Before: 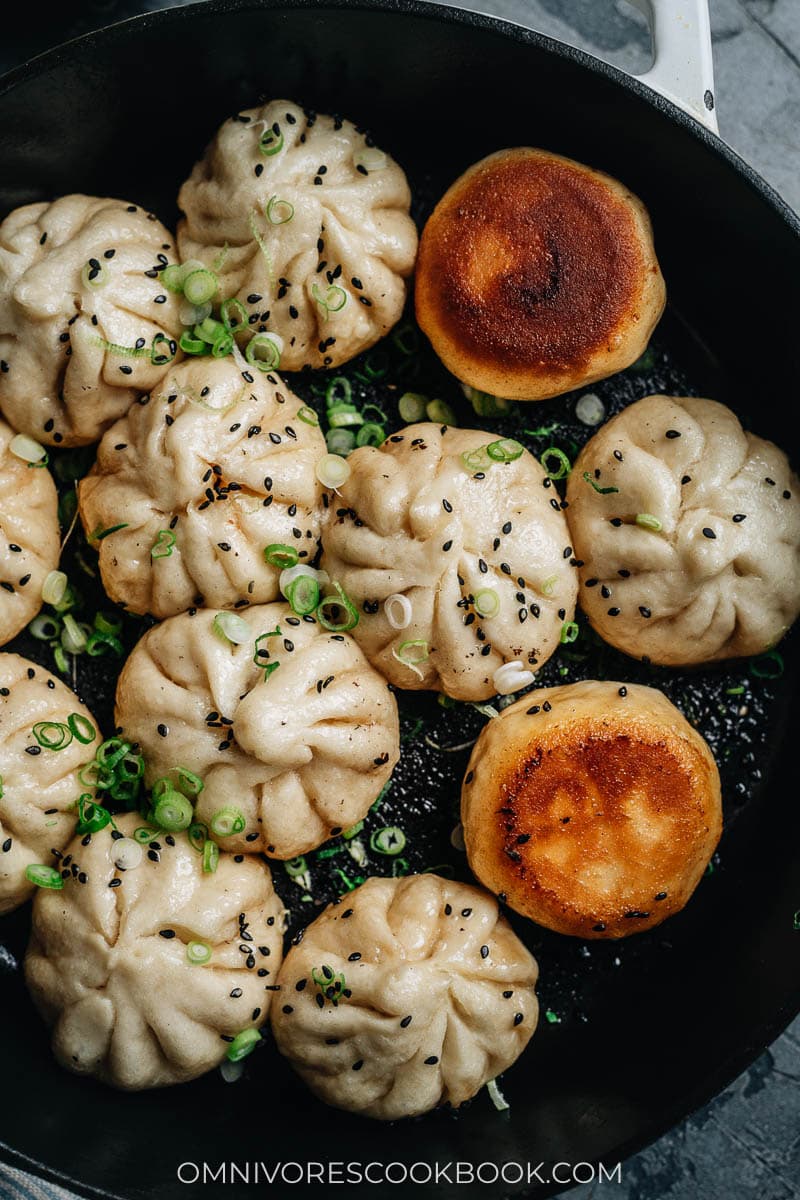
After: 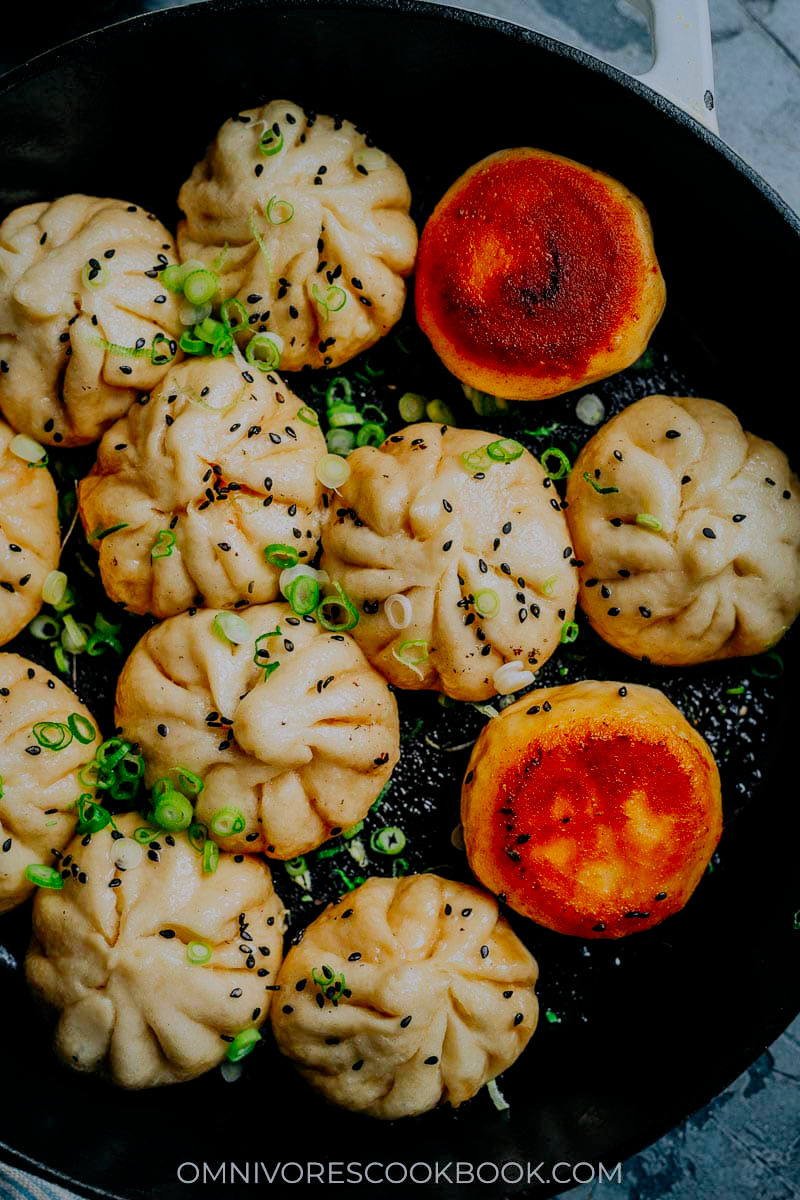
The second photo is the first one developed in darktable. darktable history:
filmic rgb: black relative exposure -8.79 EV, white relative exposure 4.98 EV, threshold 6 EV, target black luminance 0%, hardness 3.77, latitude 66.34%, contrast 0.822, highlights saturation mix 10%, shadows ↔ highlights balance 20%, add noise in highlights 0.1, color science v4 (2020), iterations of high-quality reconstruction 0, type of noise poissonian, enable highlight reconstruction true
shadows and highlights: shadows 40, highlights -60
contrast brightness saturation: contrast 0.18, saturation 0.3
color correction: highlights a* -0.137, highlights b* -5.91, shadows a* -0.137, shadows b* -0.137
